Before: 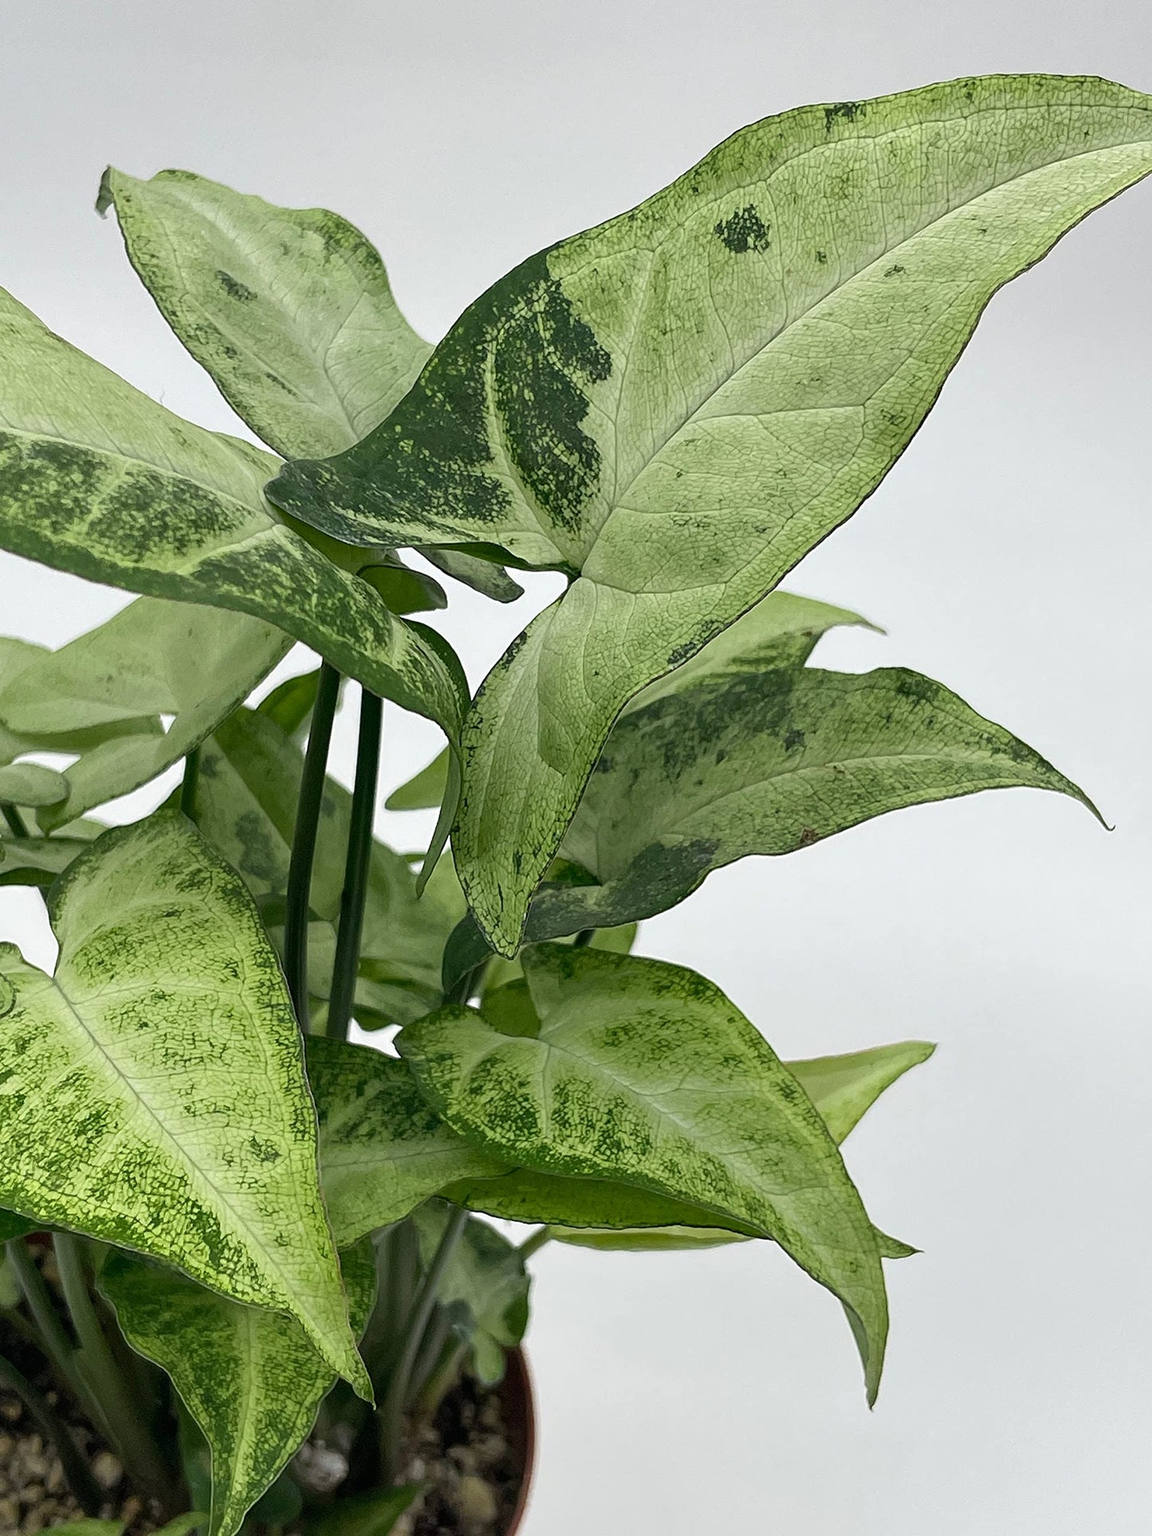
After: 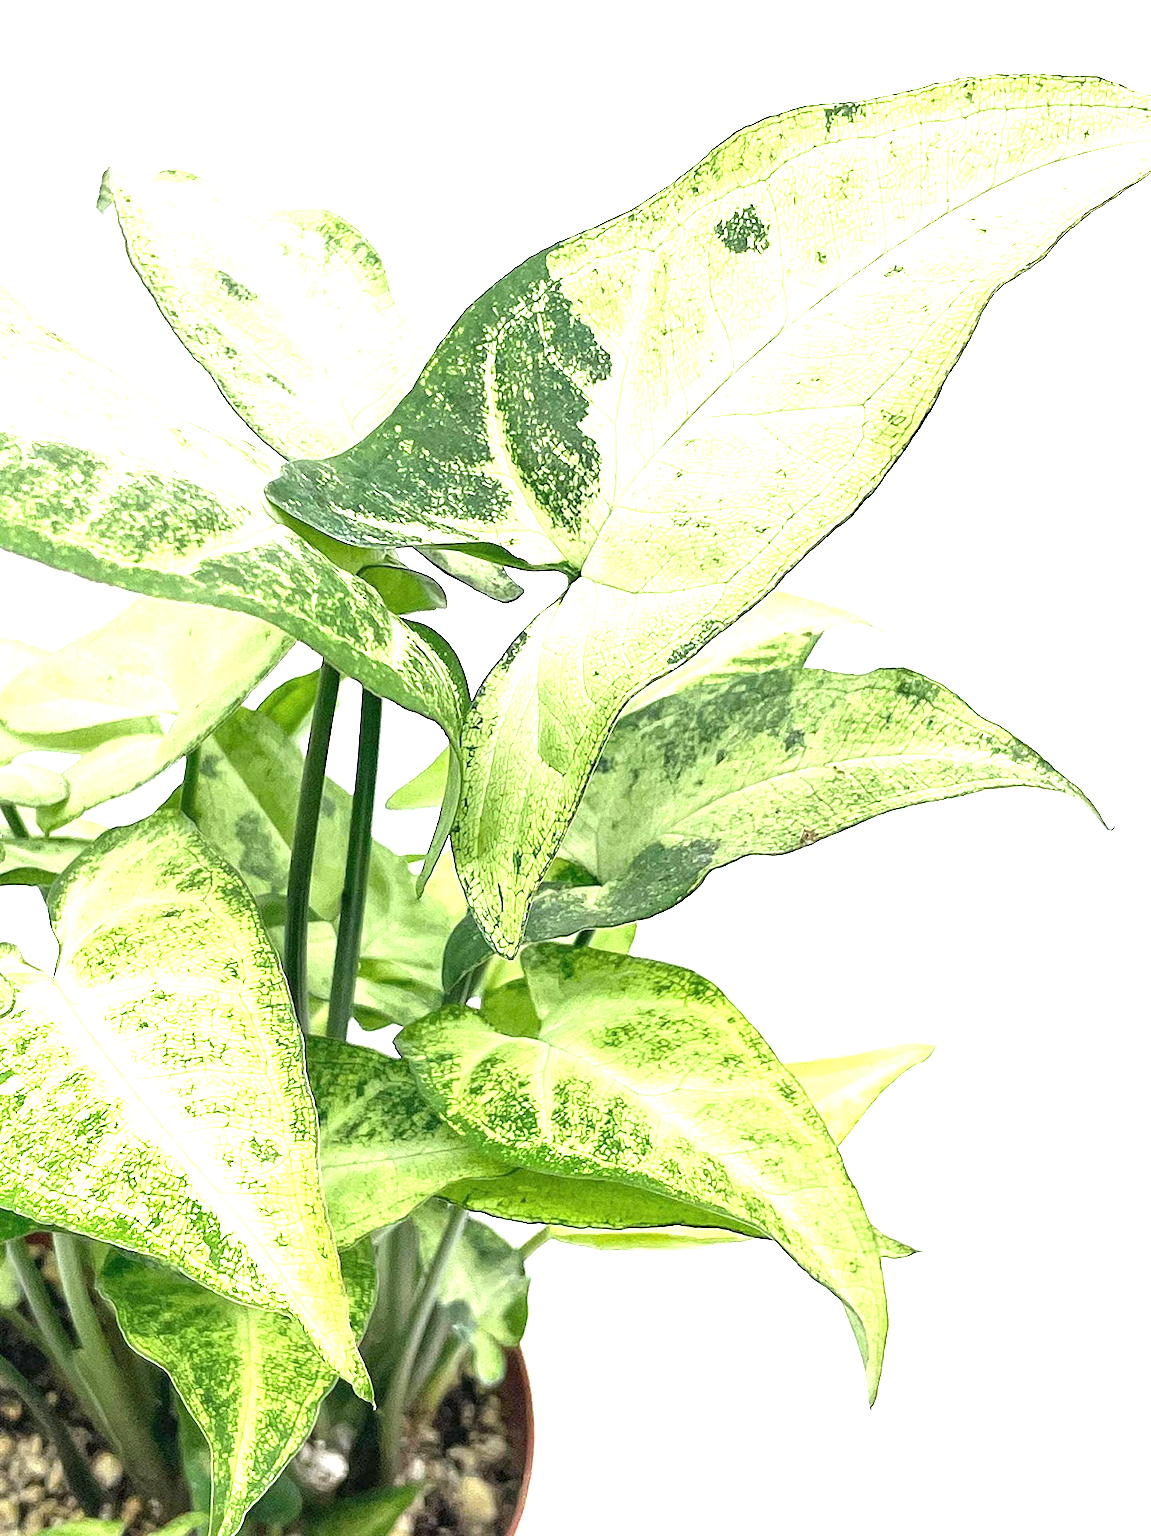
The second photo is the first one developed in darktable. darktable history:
local contrast: highlights 102%, shadows 97%, detail 120%, midtone range 0.2
exposure: black level correction 0, exposure 2.319 EV, compensate highlight preservation false
